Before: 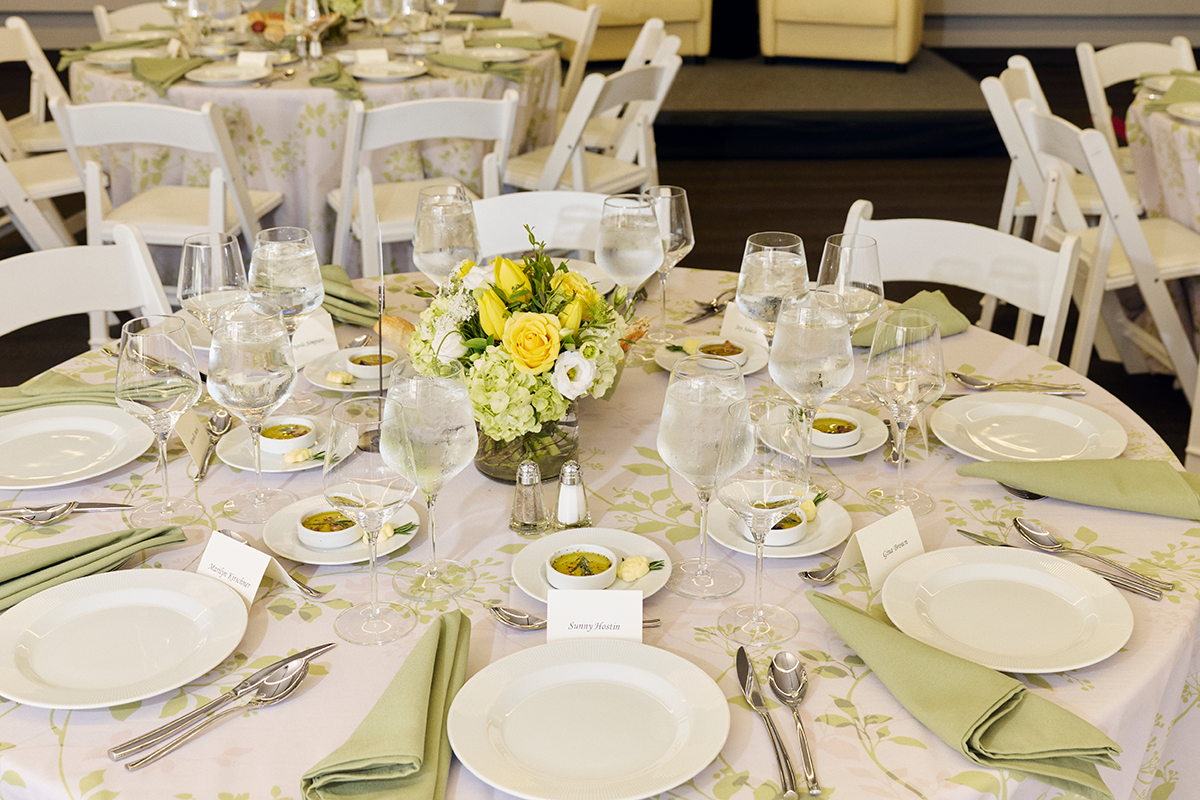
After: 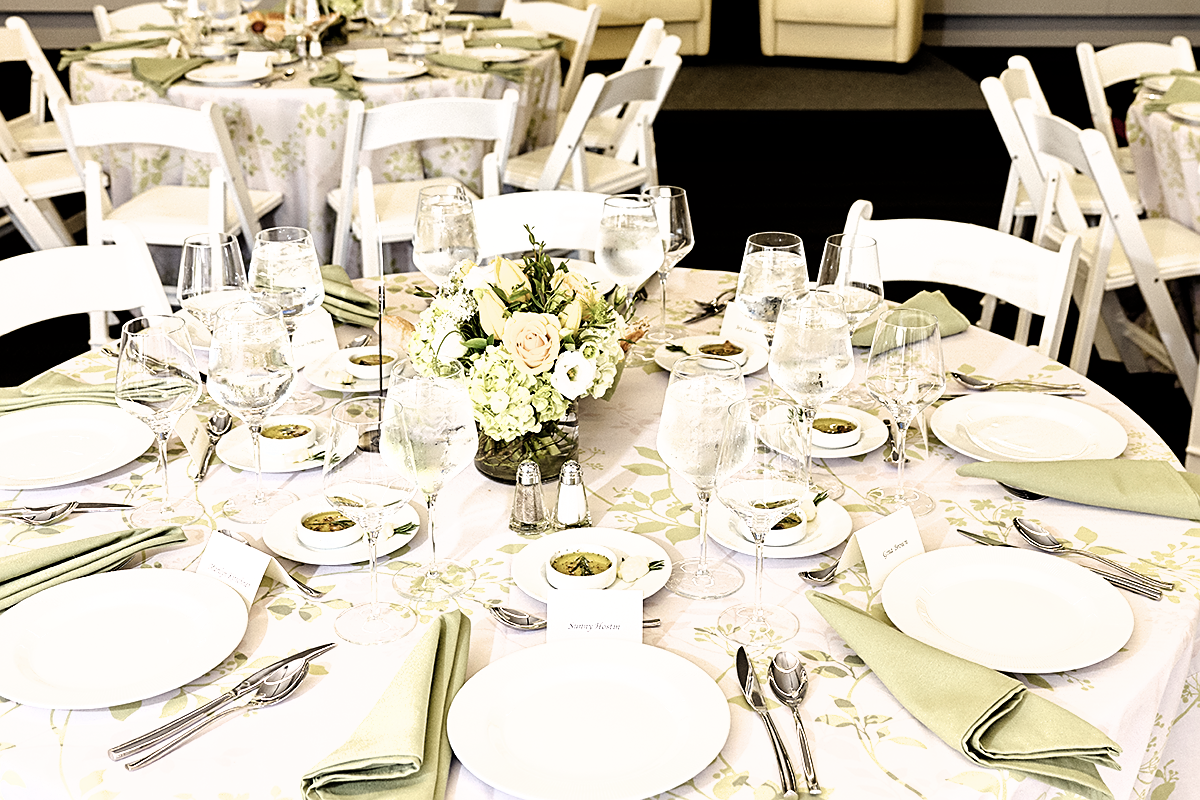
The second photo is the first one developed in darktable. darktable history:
color balance rgb: global offset › luminance -0.48%, linear chroma grading › shadows -2.098%, linear chroma grading › highlights -14.683%, linear chroma grading › global chroma -9.665%, linear chroma grading › mid-tones -9.836%, perceptual saturation grading › global saturation 29.859%, global vibrance 20%
contrast brightness saturation: saturation -0.179
sharpen: on, module defaults
filmic rgb: black relative exposure -8.26 EV, white relative exposure 2.22 EV, hardness 7.14, latitude 86.65%, contrast 1.711, highlights saturation mix -3.57%, shadows ↔ highlights balance -2.07%
